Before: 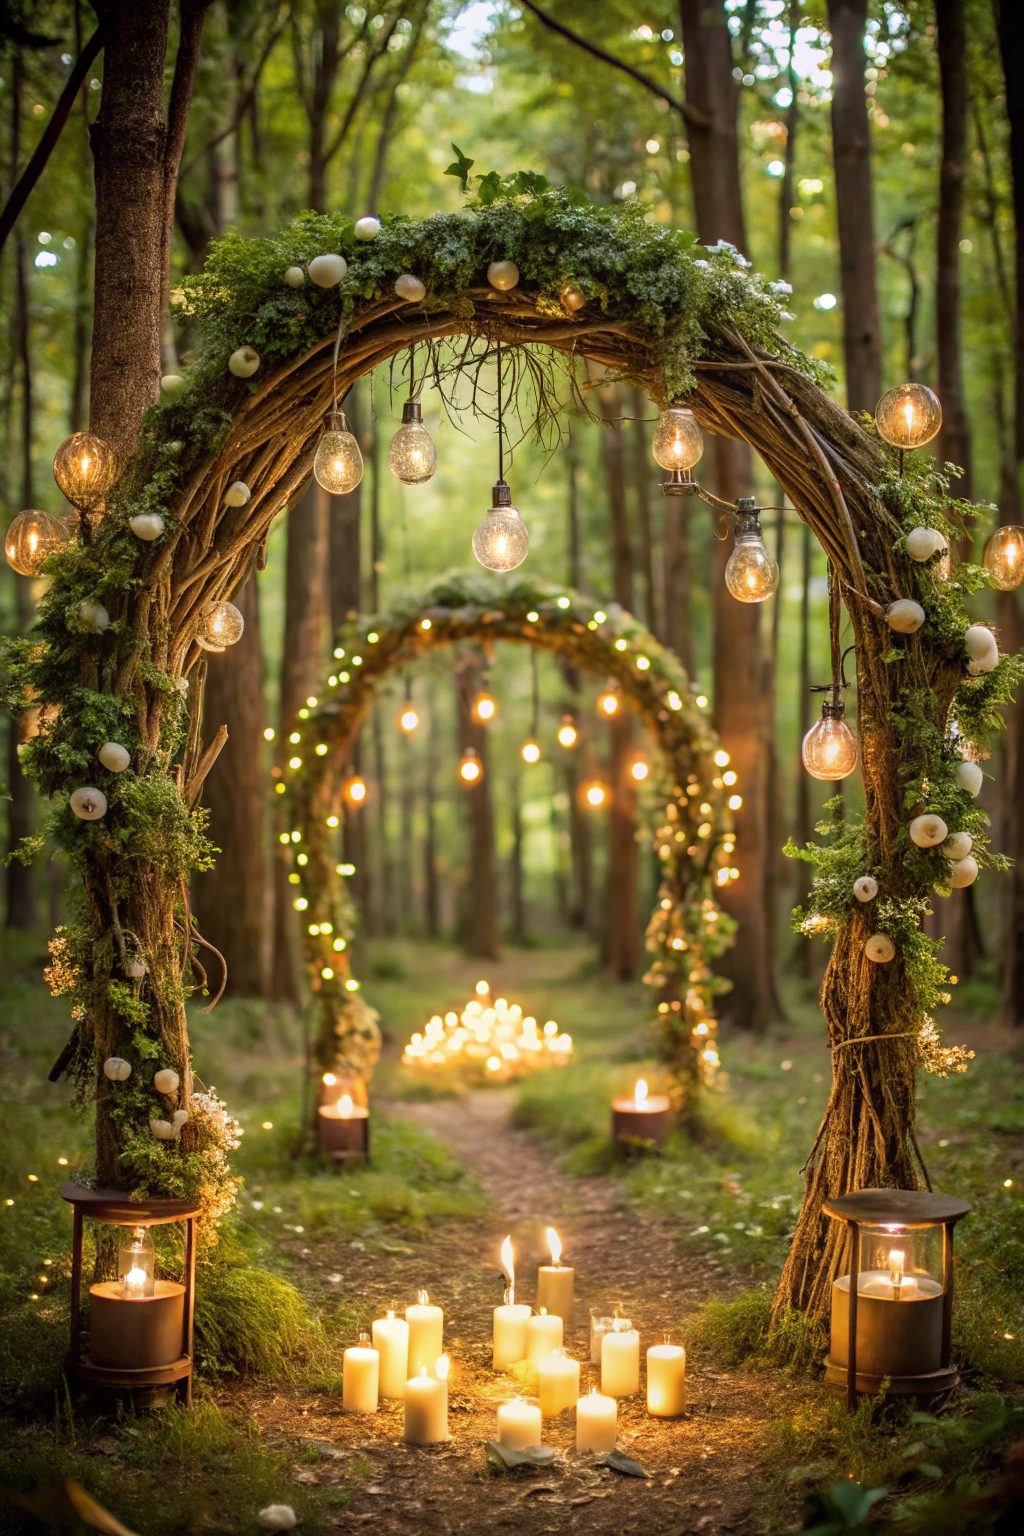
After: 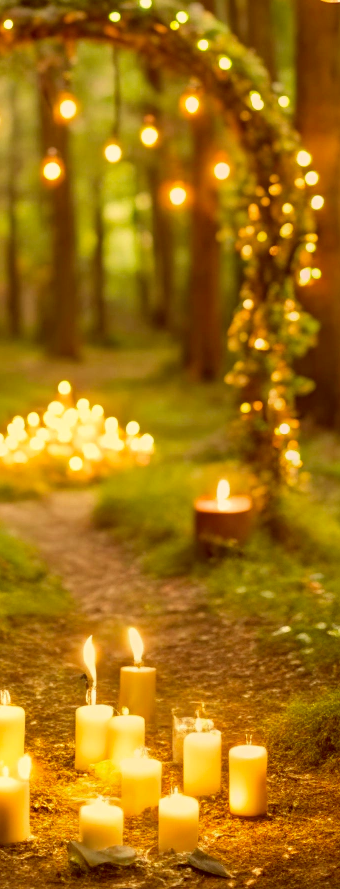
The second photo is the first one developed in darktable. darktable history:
shadows and highlights: radius 336.43, shadows 28.3, soften with gaussian
crop: left 40.848%, top 39.105%, right 25.91%, bottom 2.993%
color correction: highlights a* 1.08, highlights b* 24.35, shadows a* 16, shadows b* 24.47
